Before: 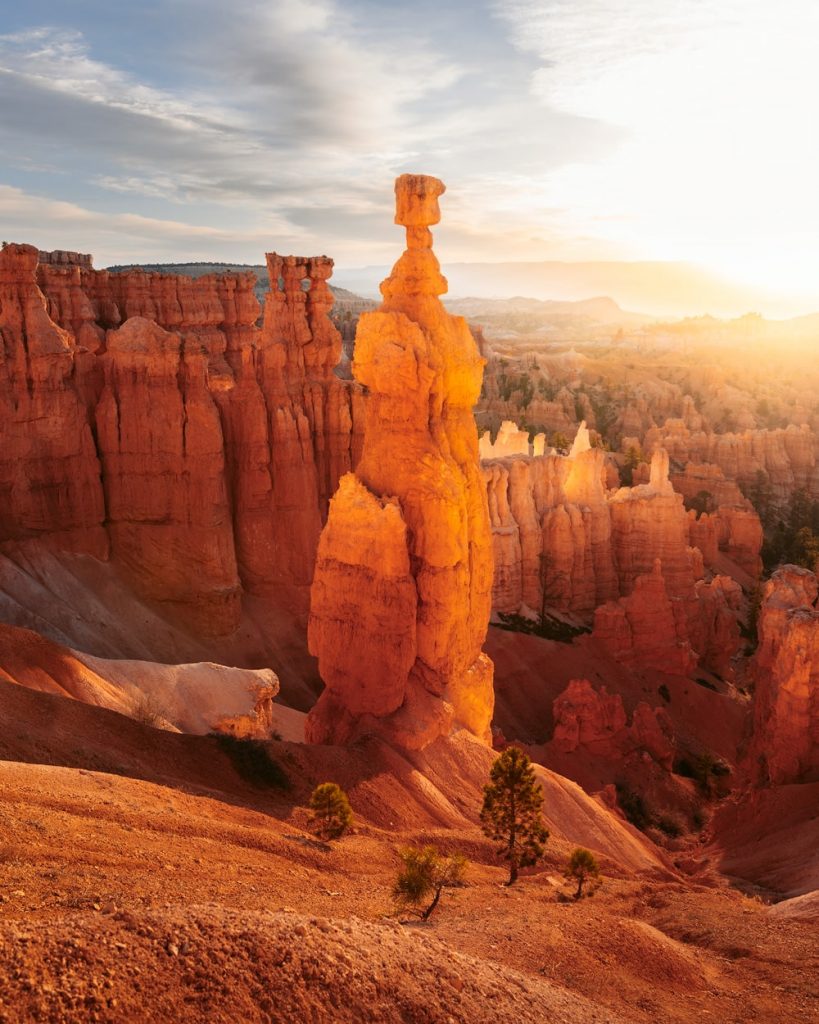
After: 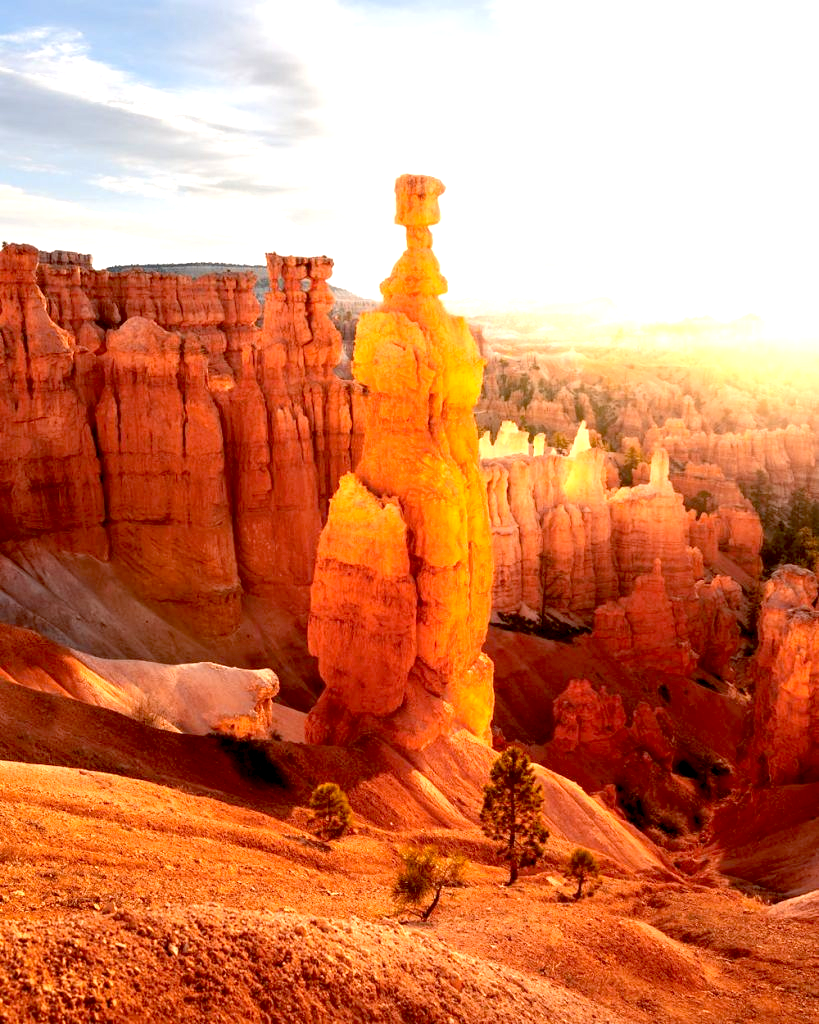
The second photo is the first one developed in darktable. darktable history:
exposure: black level correction 0.011, exposure 1.078 EV, compensate highlight preservation false
